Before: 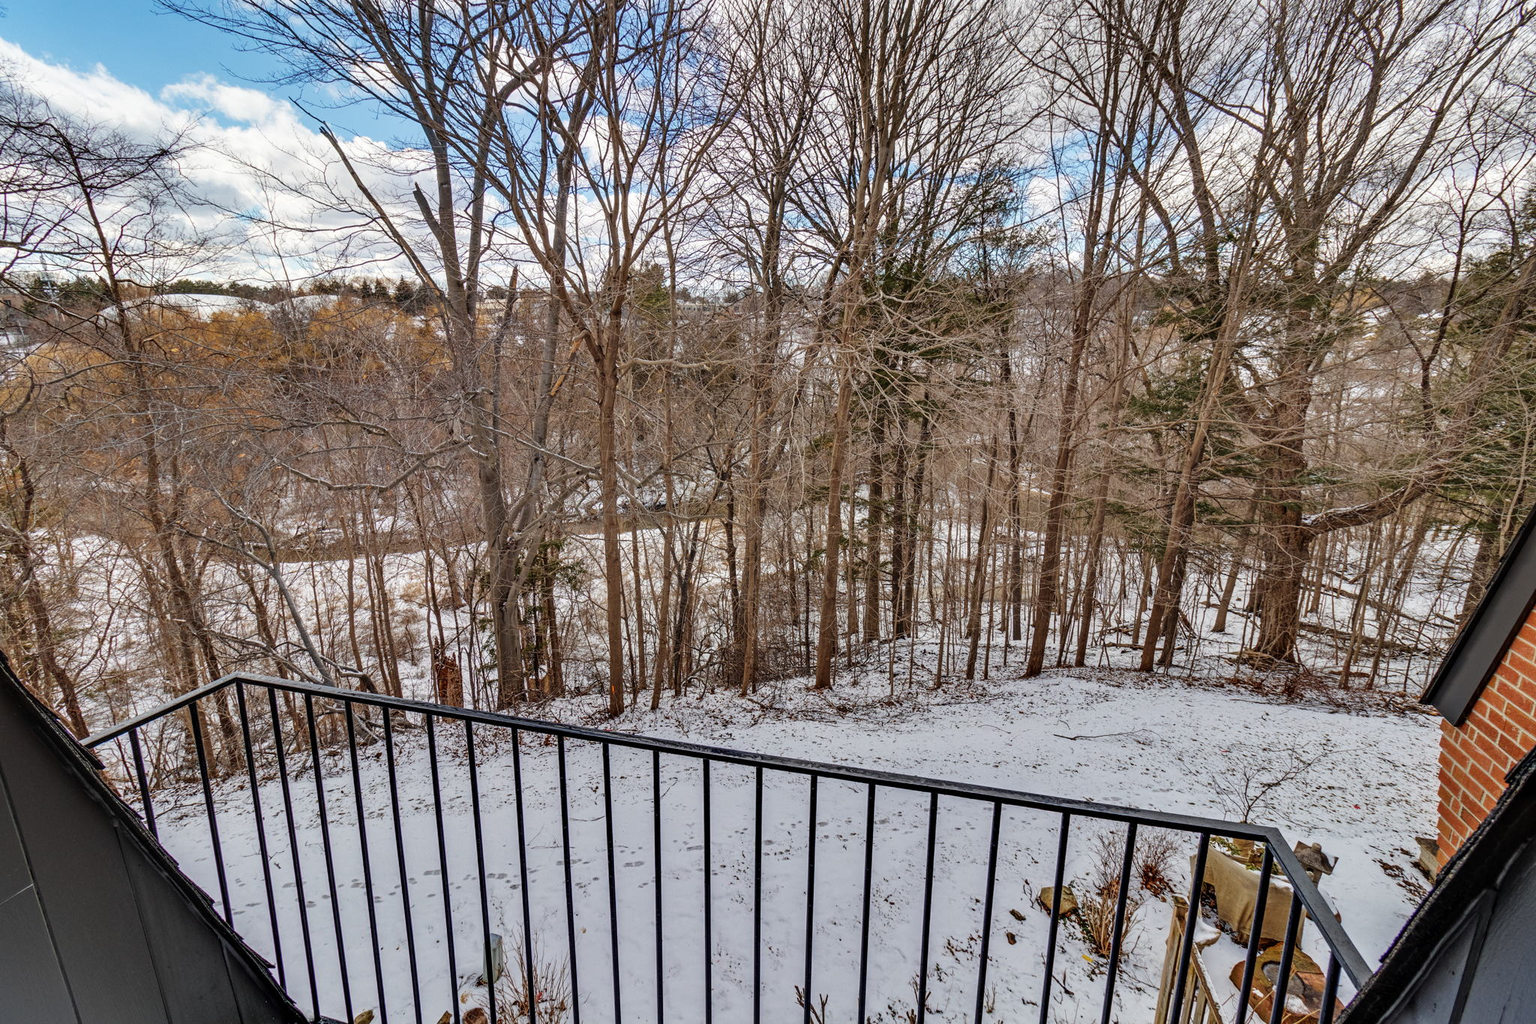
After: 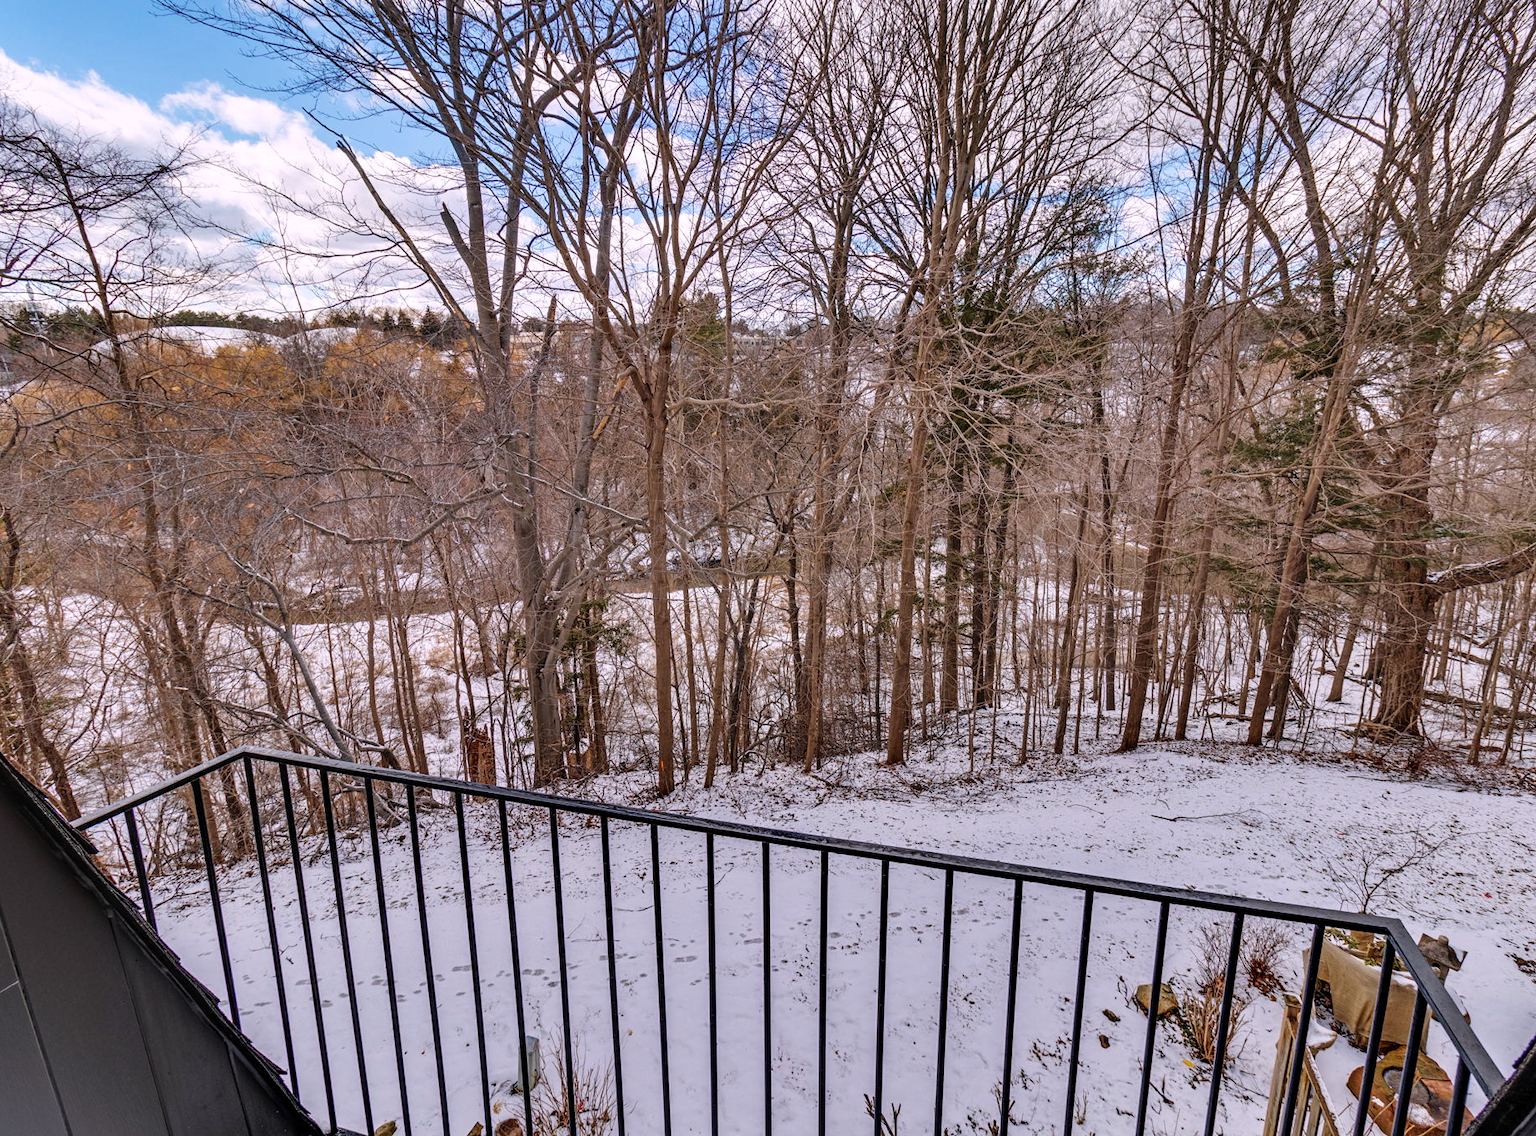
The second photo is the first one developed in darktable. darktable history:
crop and rotate: left 1.088%, right 8.807%
white balance: red 1.05, blue 1.072
base curve: exposure shift 0, preserve colors none
